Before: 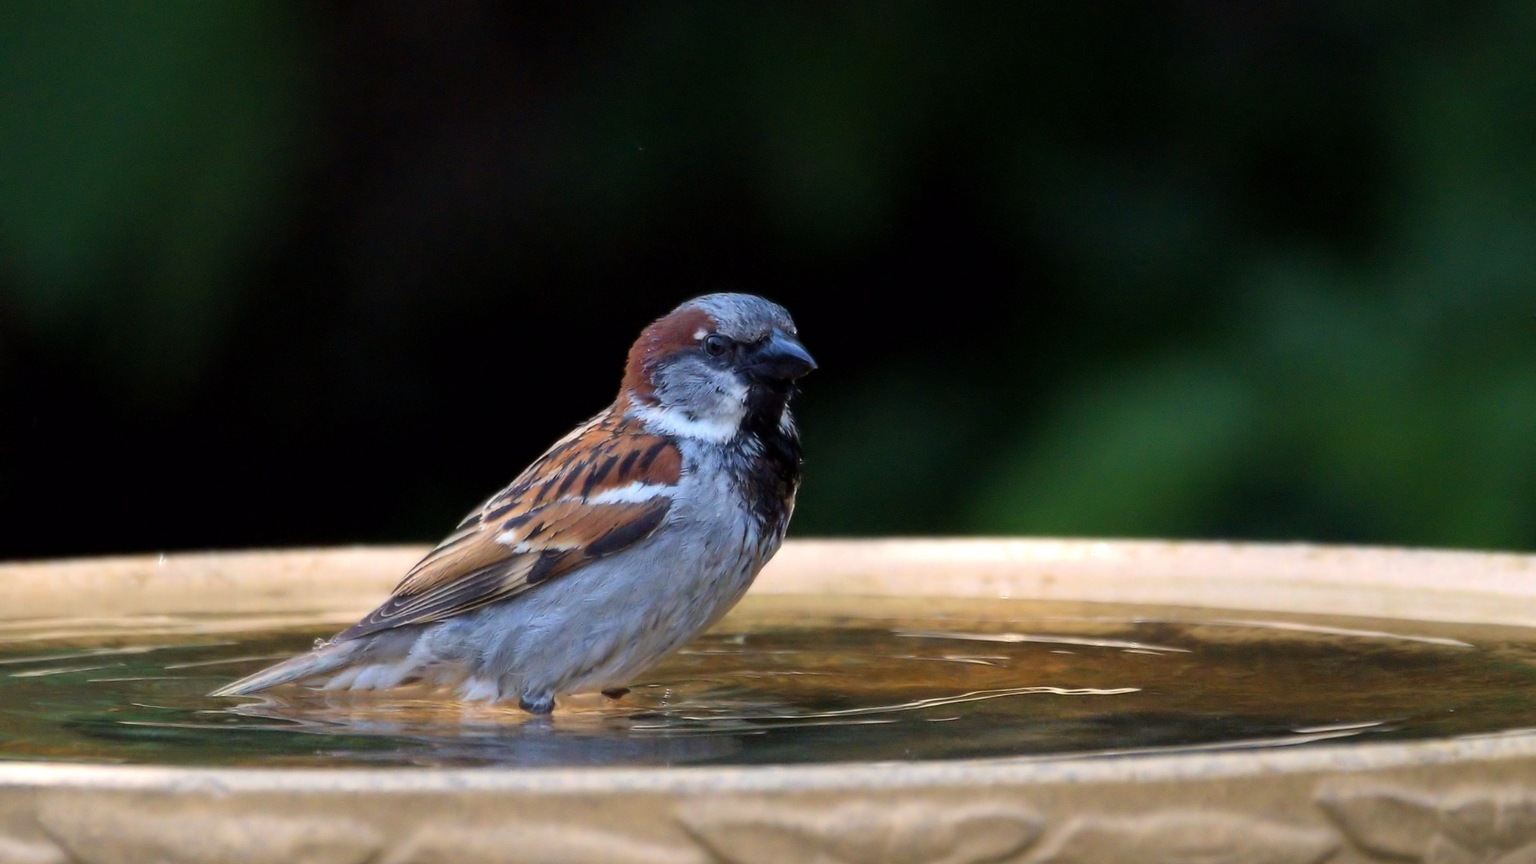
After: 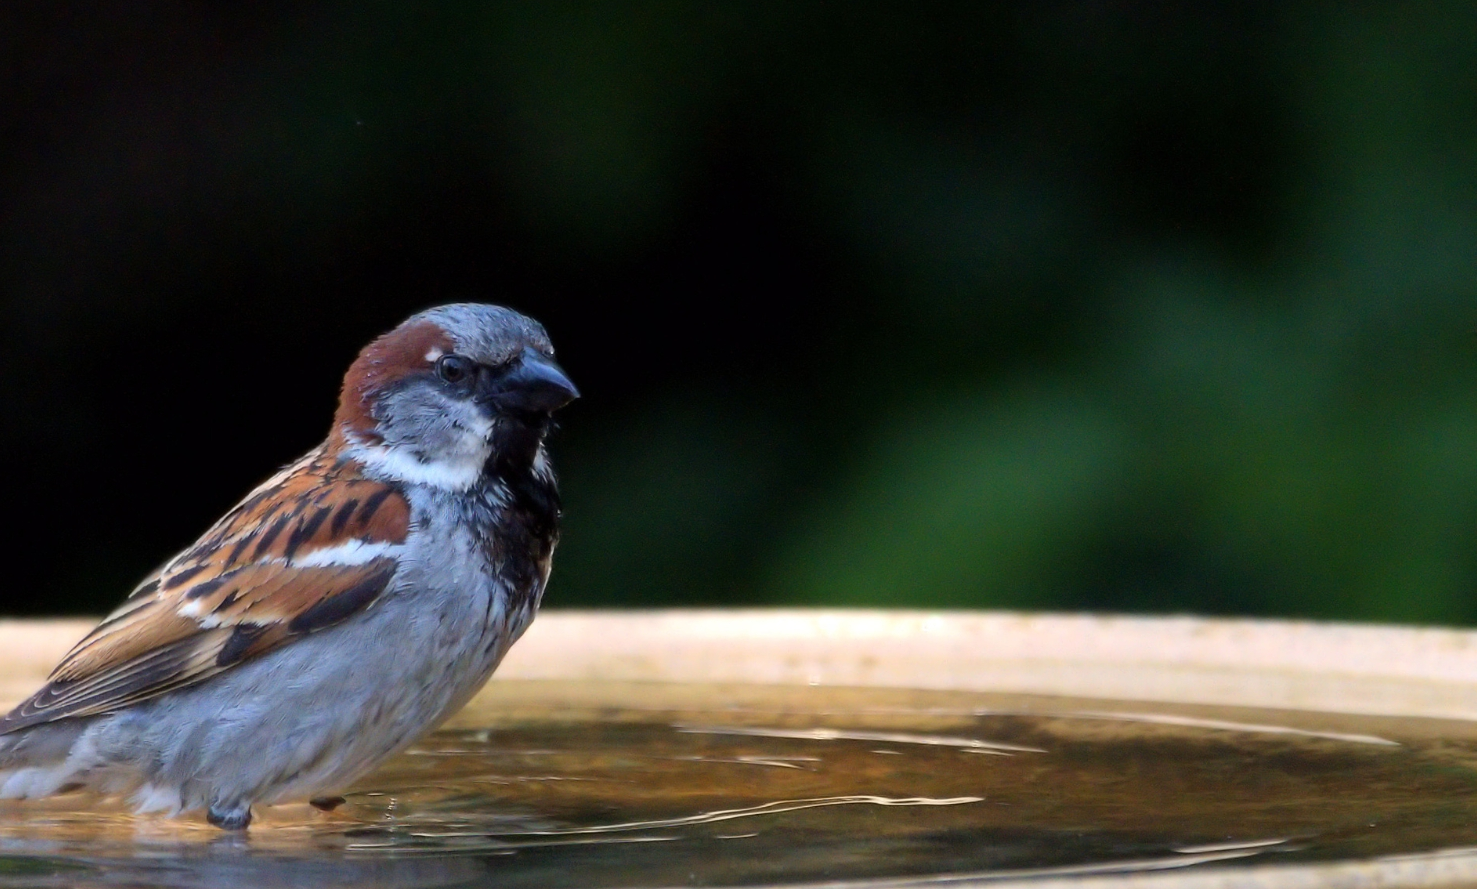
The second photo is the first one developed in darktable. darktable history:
crop: left 23.044%, top 5.866%, bottom 11.813%
